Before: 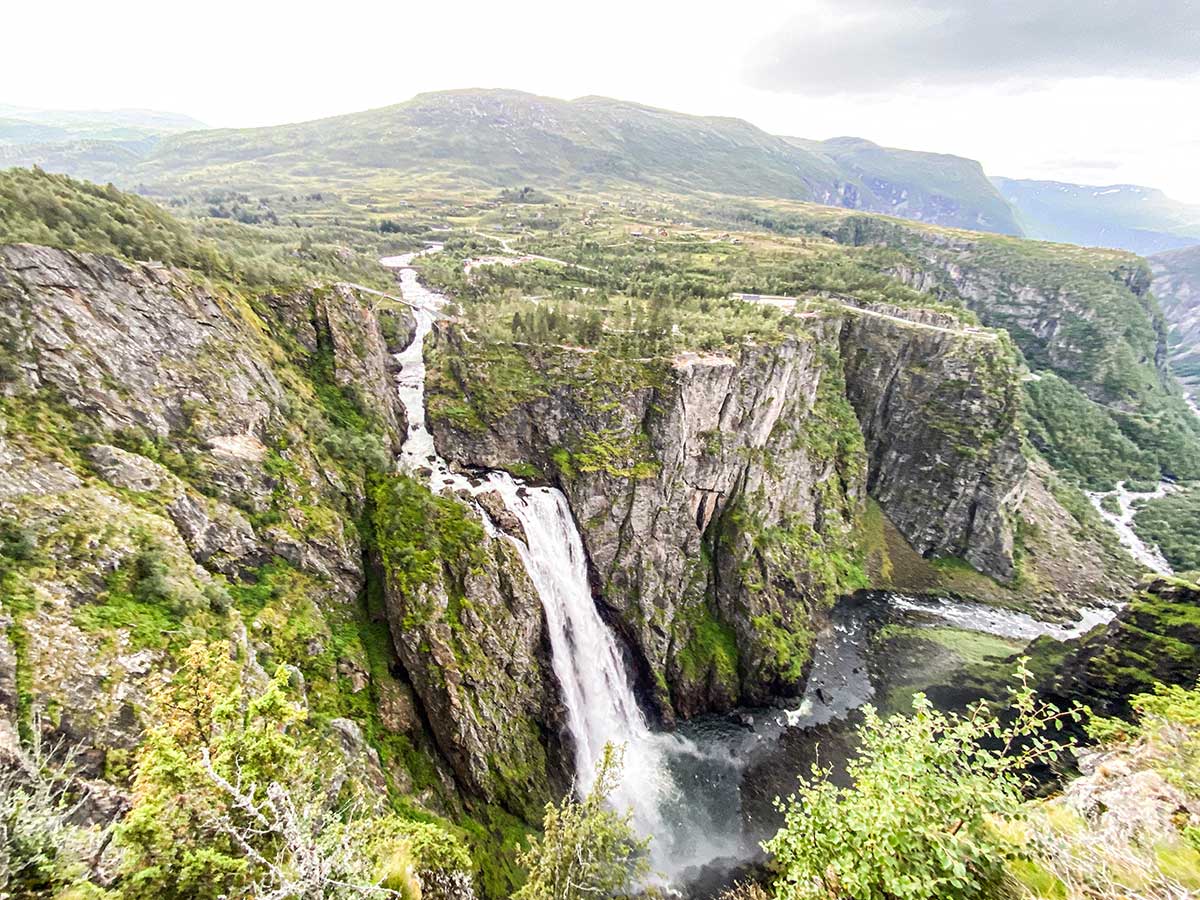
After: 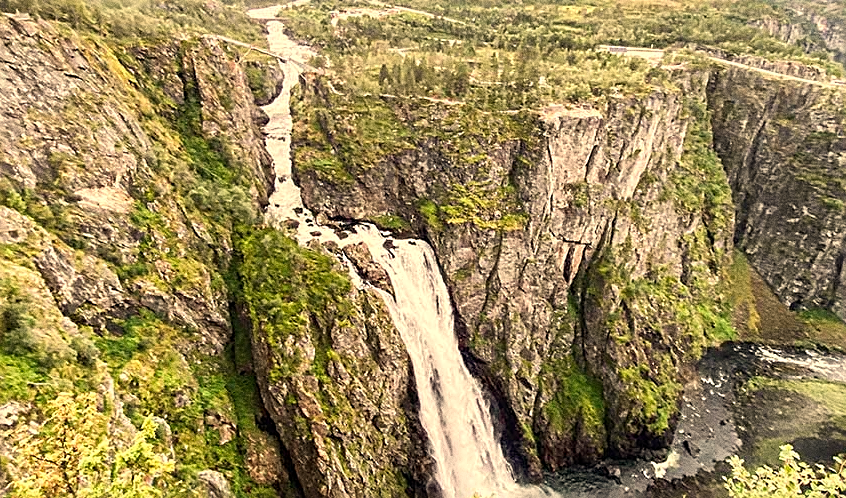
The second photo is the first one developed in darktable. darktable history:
grain: coarseness 11.82 ISO, strength 36.67%, mid-tones bias 74.17%
crop: left 11.123%, top 27.61%, right 18.3%, bottom 17.034%
sharpen: on, module defaults
white balance: red 1.123, blue 0.83
